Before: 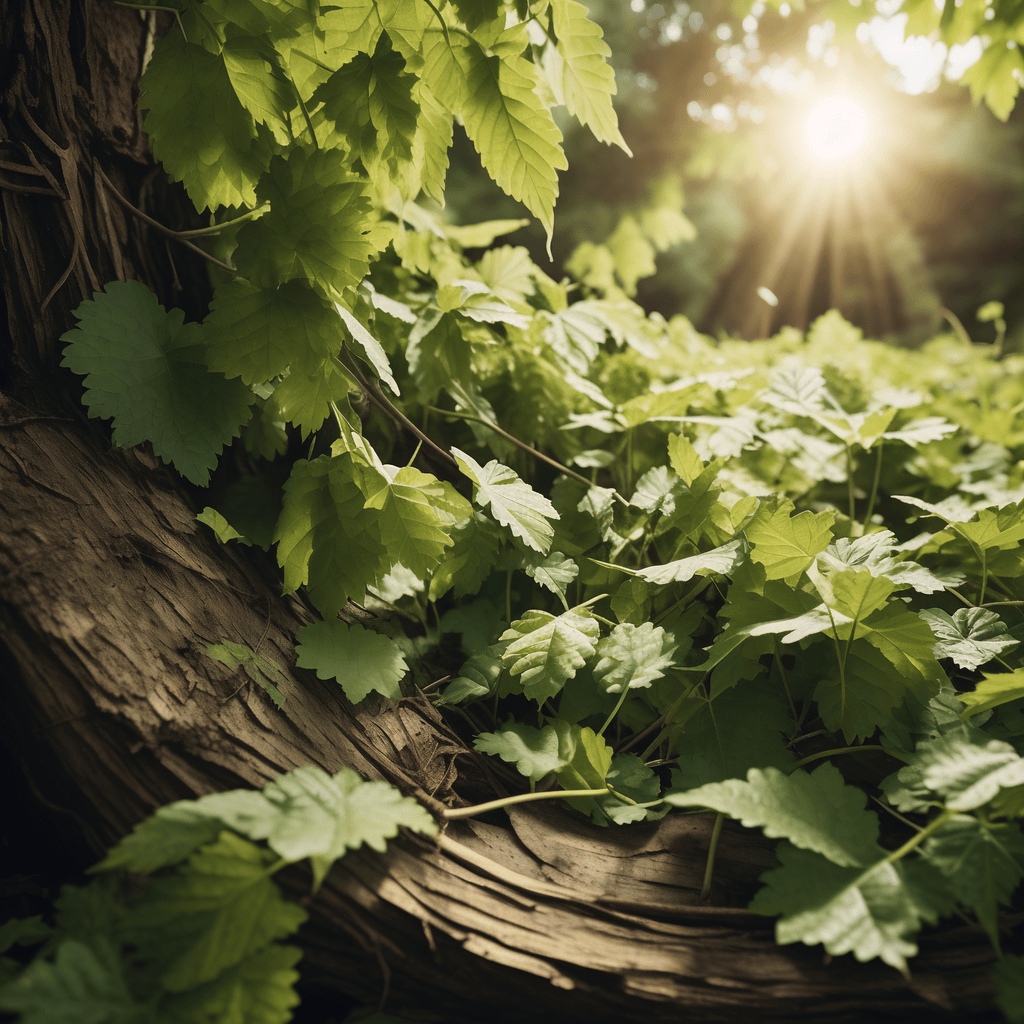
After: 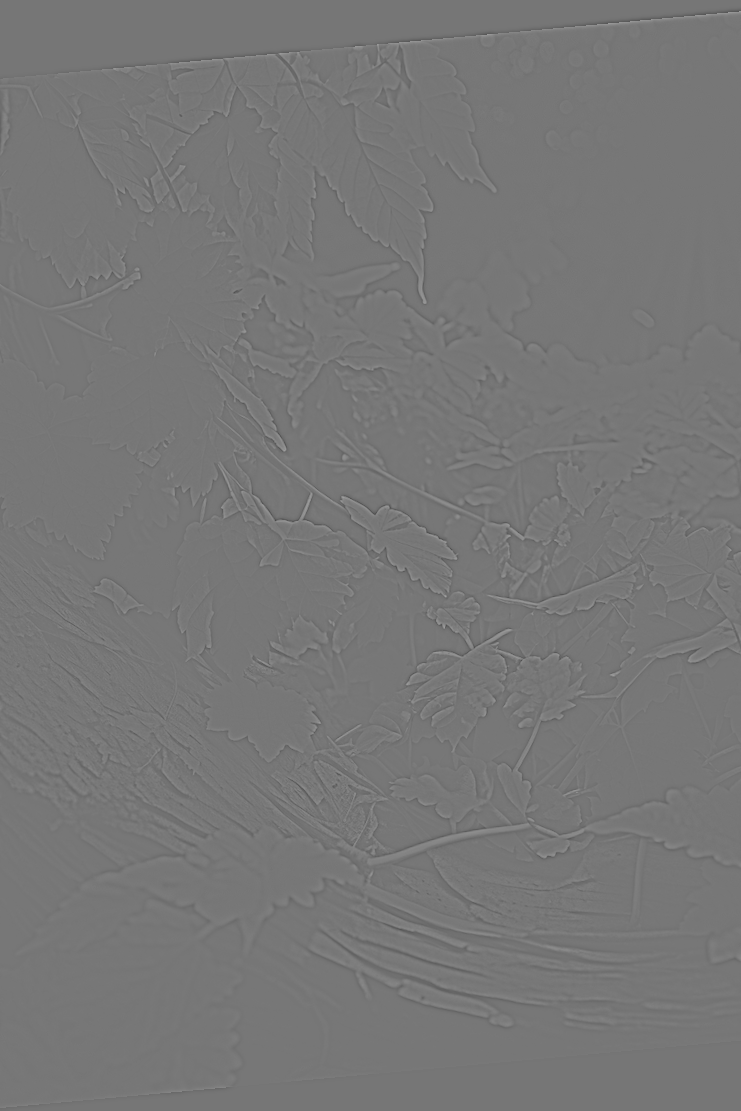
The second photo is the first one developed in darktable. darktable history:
exposure: black level correction 0.002, exposure -0.1 EV, compensate highlight preservation false
highpass: sharpness 5.84%, contrast boost 8.44%
crop and rotate: left 13.342%, right 19.991%
rotate and perspective: rotation -5.2°, automatic cropping off
